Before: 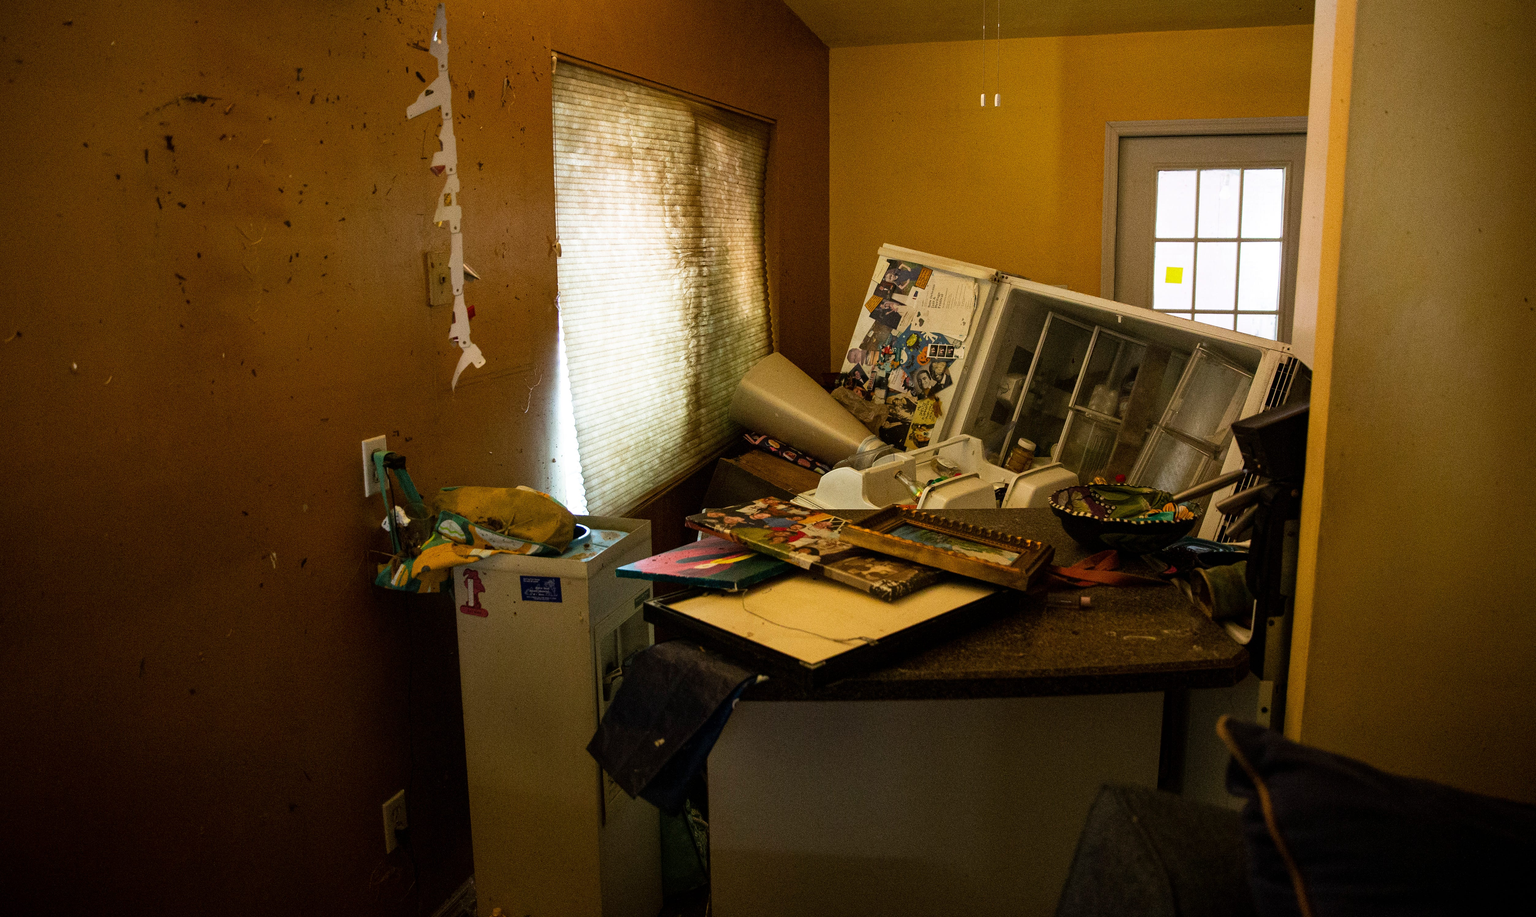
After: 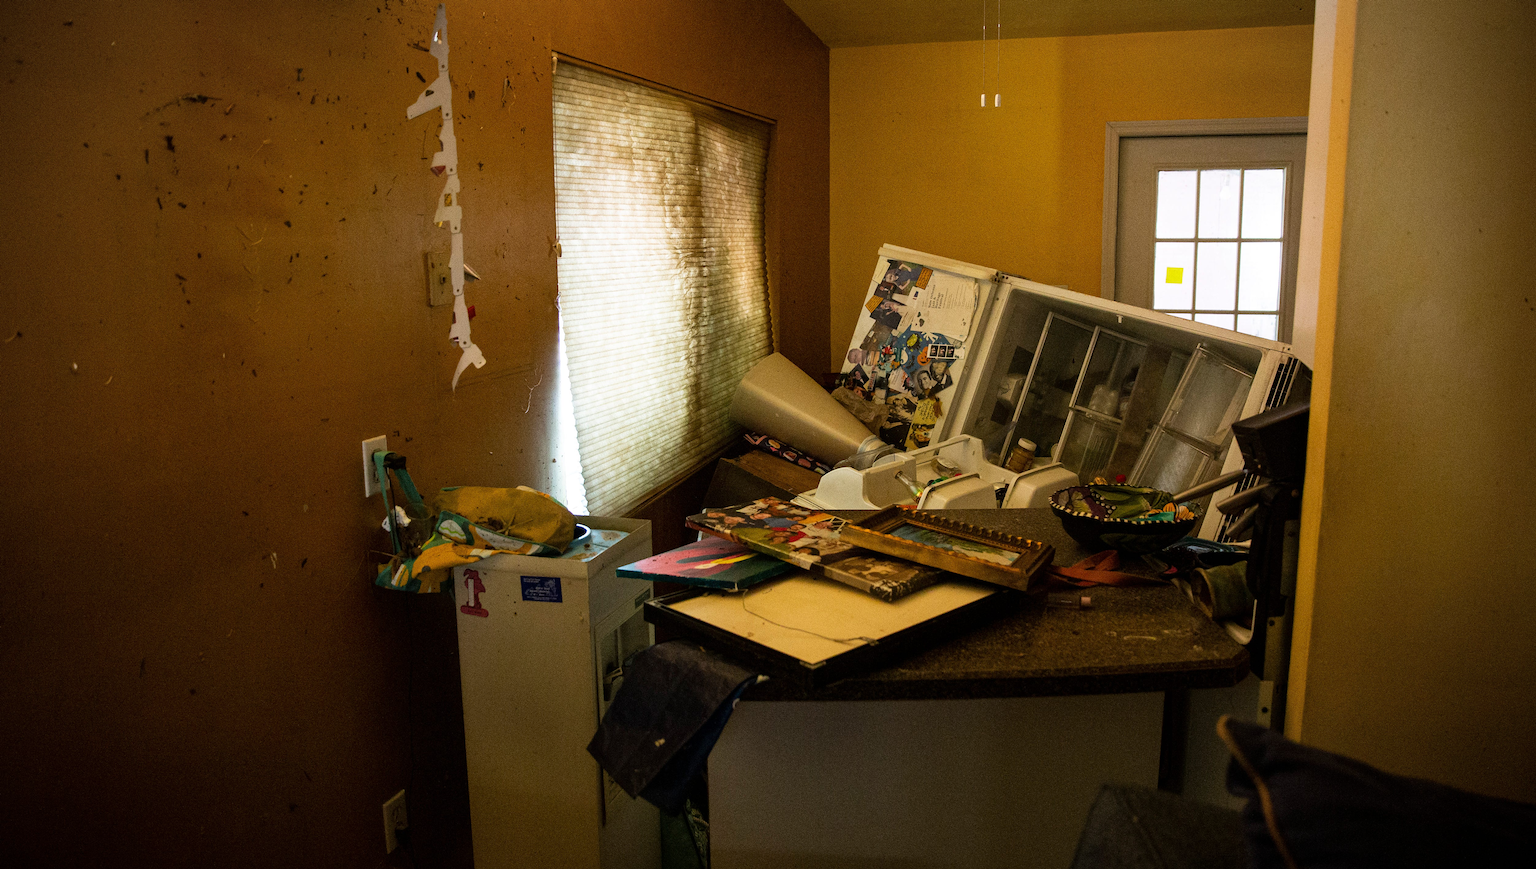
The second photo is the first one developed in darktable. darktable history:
crop and rotate: top 0.011%, bottom 5.141%
vignetting: fall-off radius 99.11%, brightness -0.433, saturation -0.188, width/height ratio 1.337
